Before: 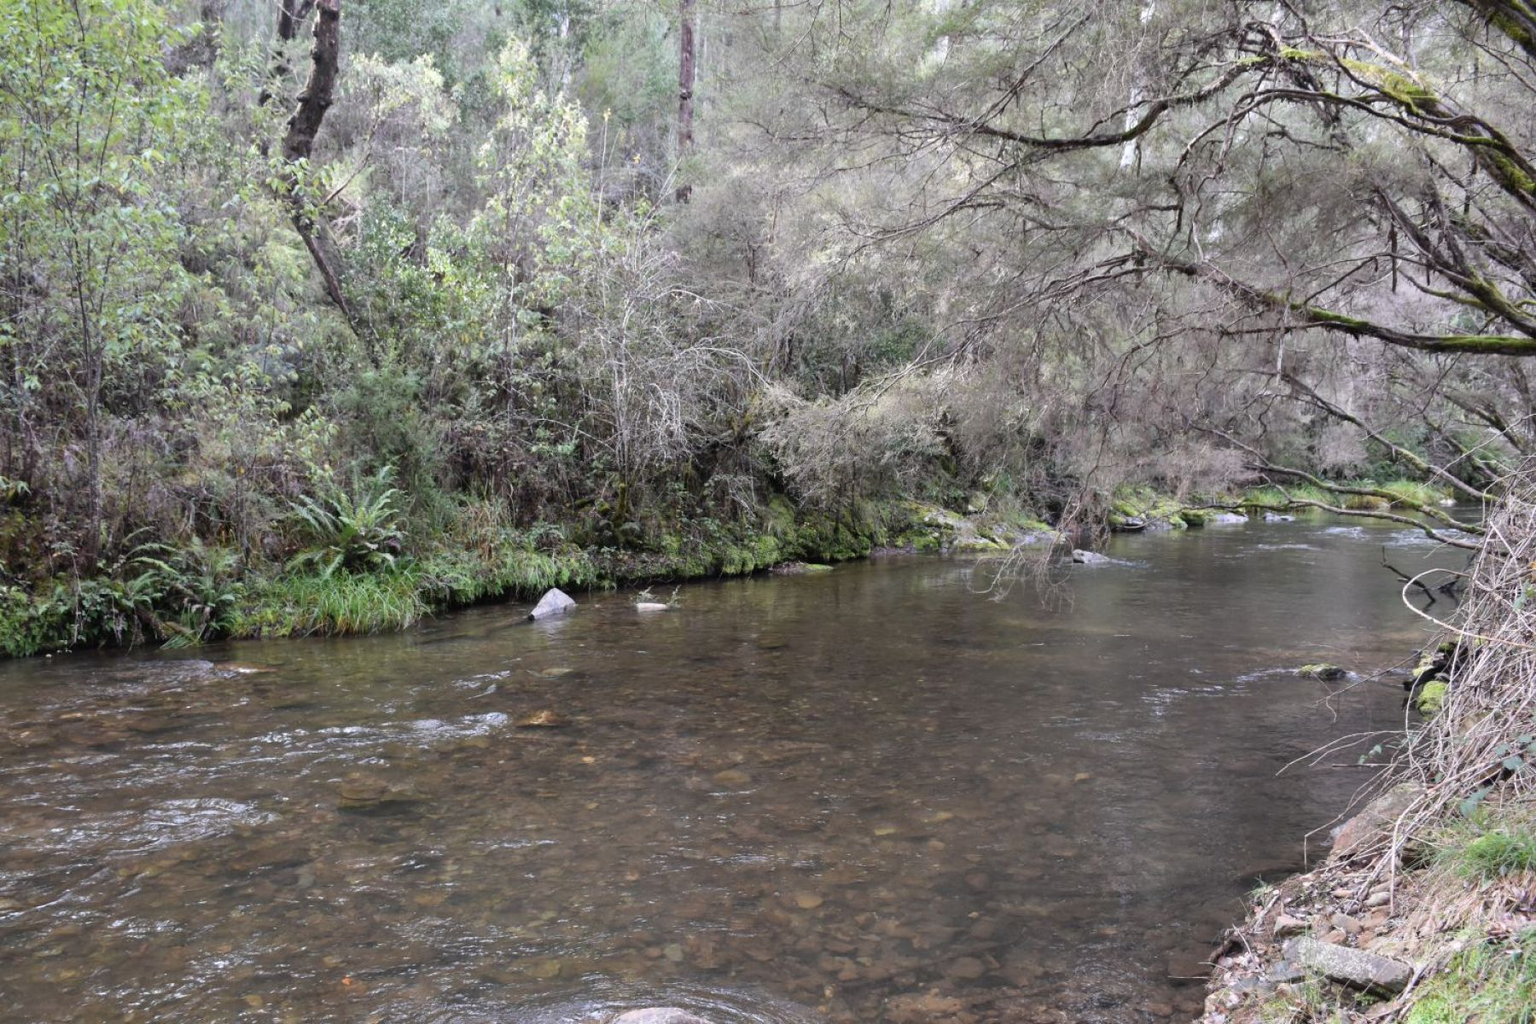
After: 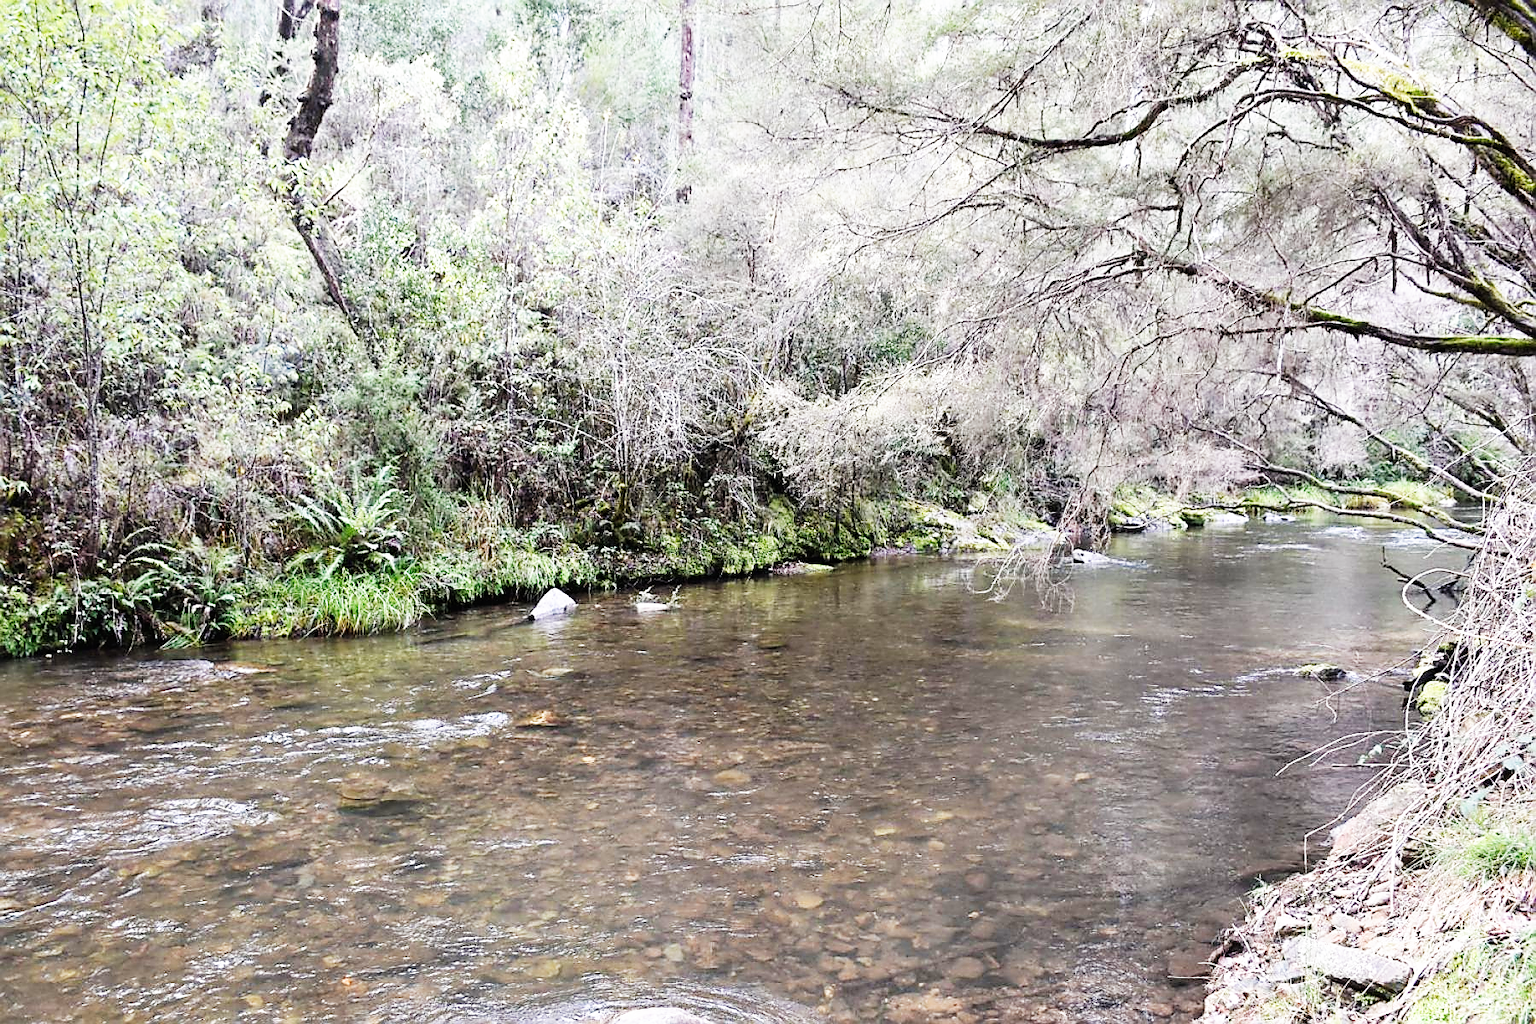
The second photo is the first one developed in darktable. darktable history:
base curve: curves: ch0 [(0, 0) (0.007, 0.004) (0.027, 0.03) (0.046, 0.07) (0.207, 0.54) (0.442, 0.872) (0.673, 0.972) (1, 1)], preserve colors none
color zones: curves: ch1 [(0, 0.469) (0.001, 0.469) (0.12, 0.446) (0.248, 0.469) (0.5, 0.5) (0.748, 0.5) (0.999, 0.469) (1, 0.469)]
sharpen: radius 1.4, amount 1.25, threshold 0.7
